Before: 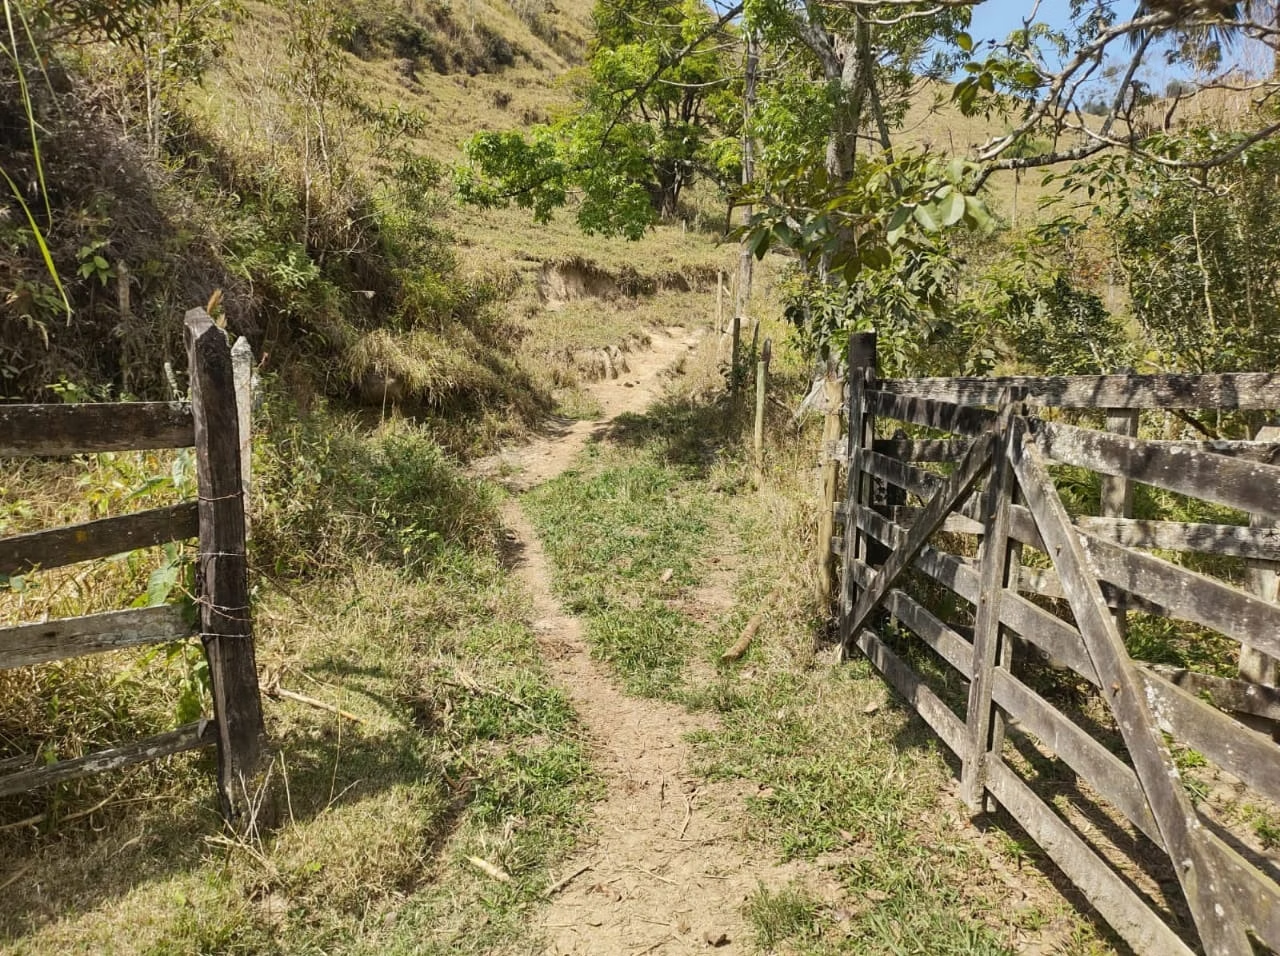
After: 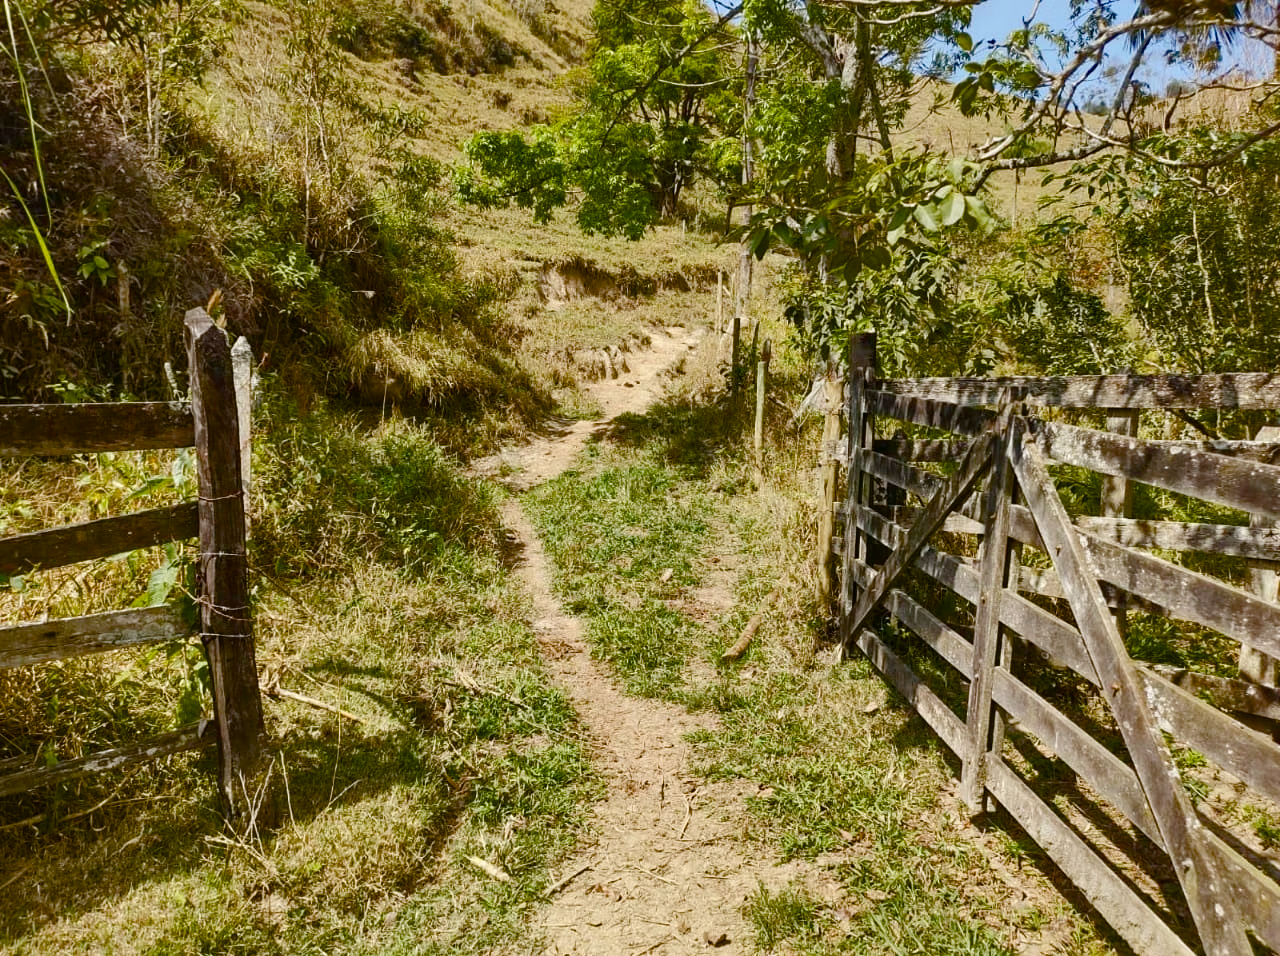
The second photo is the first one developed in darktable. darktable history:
color balance rgb: power › hue 328.75°, linear chroma grading › shadows 31.549%, linear chroma grading › global chroma -1.344%, linear chroma grading › mid-tones 3.666%, perceptual saturation grading › global saturation 20%, perceptual saturation grading › highlights -25.343%, perceptual saturation grading › shadows 49.397%, global vibrance 7.37%, saturation formula JzAzBz (2021)
